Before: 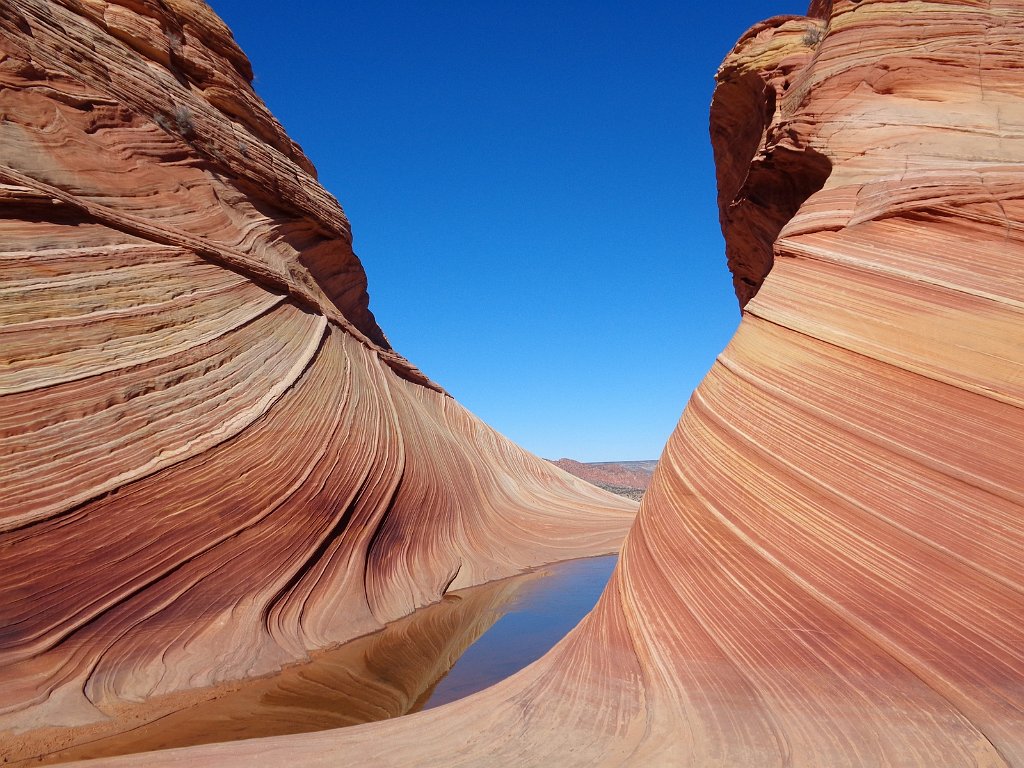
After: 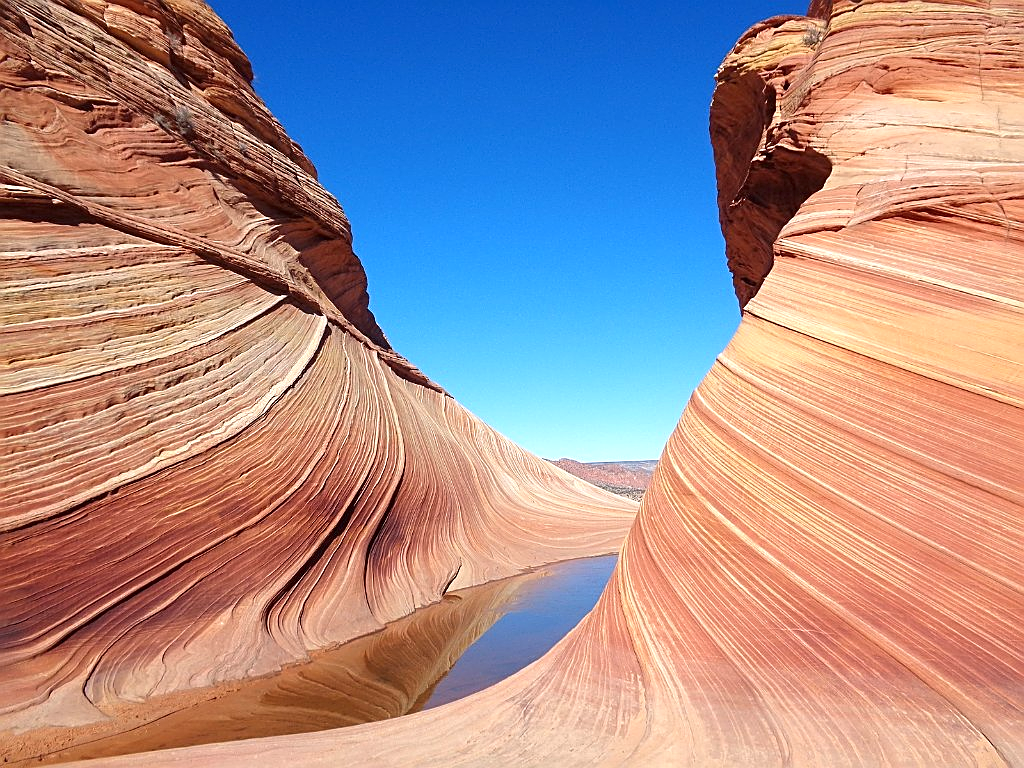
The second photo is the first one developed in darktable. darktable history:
sharpen: on, module defaults
exposure: exposure 0.6 EV, compensate highlight preservation false
